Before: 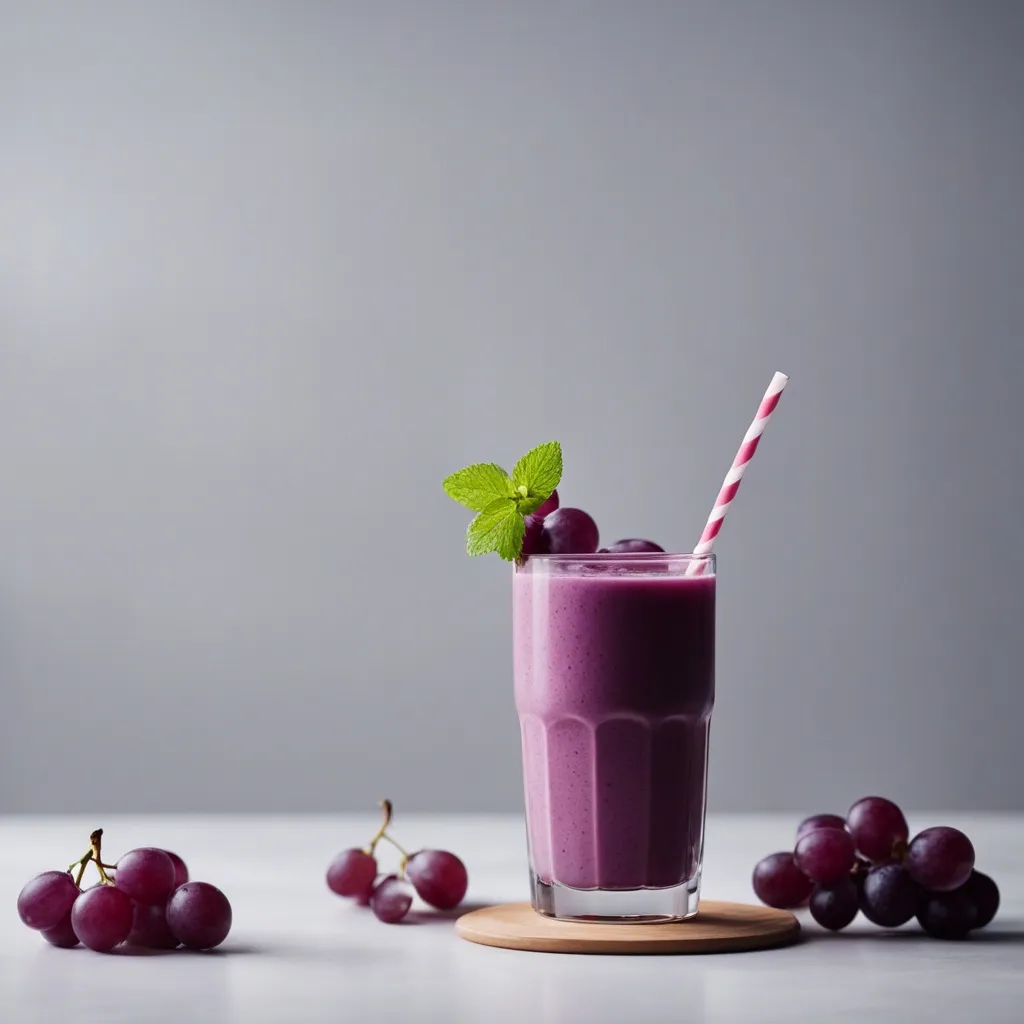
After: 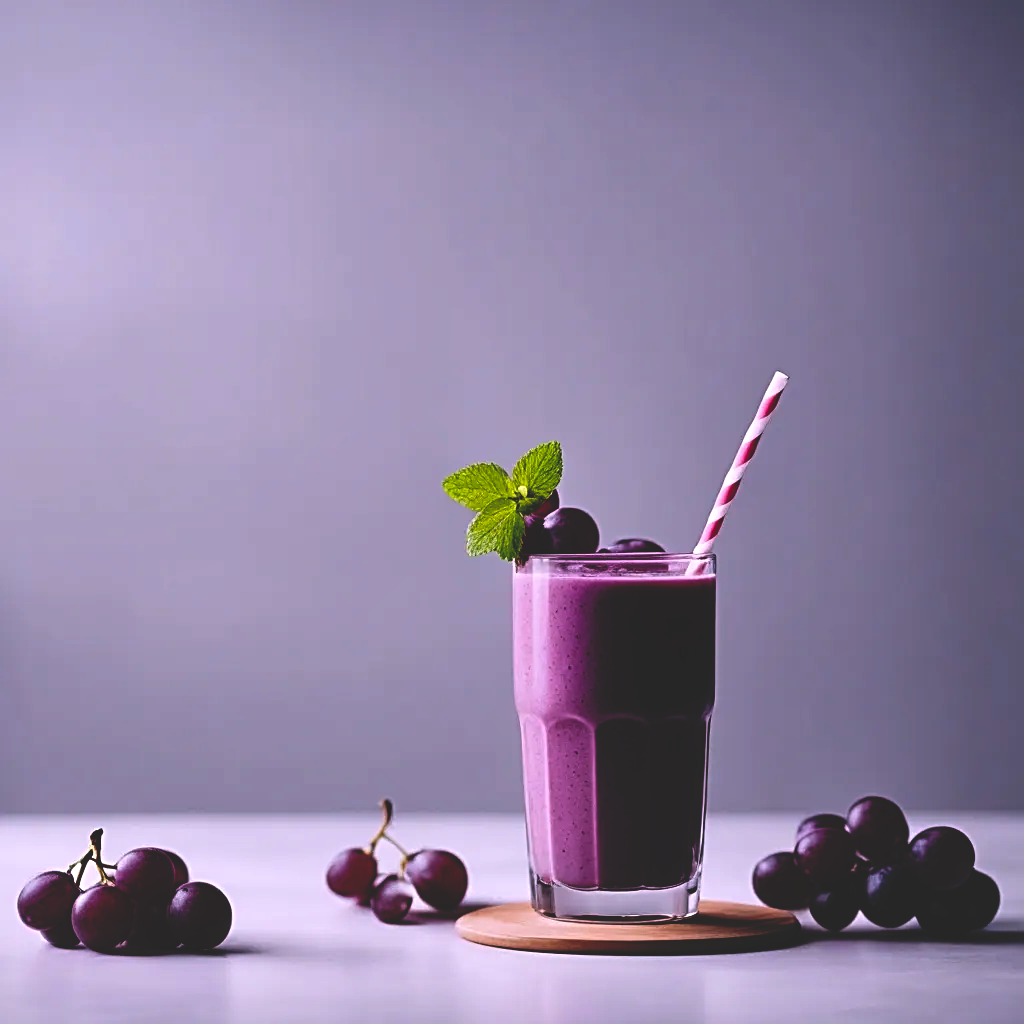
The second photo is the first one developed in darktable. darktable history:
rotate and perspective: automatic cropping original format, crop left 0, crop top 0
white balance: red 1.066, blue 1.119
sharpen: radius 2.767
local contrast: mode bilateral grid, contrast 100, coarseness 100, detail 108%, midtone range 0.2
base curve: curves: ch0 [(0, 0.02) (0.083, 0.036) (1, 1)], preserve colors none
